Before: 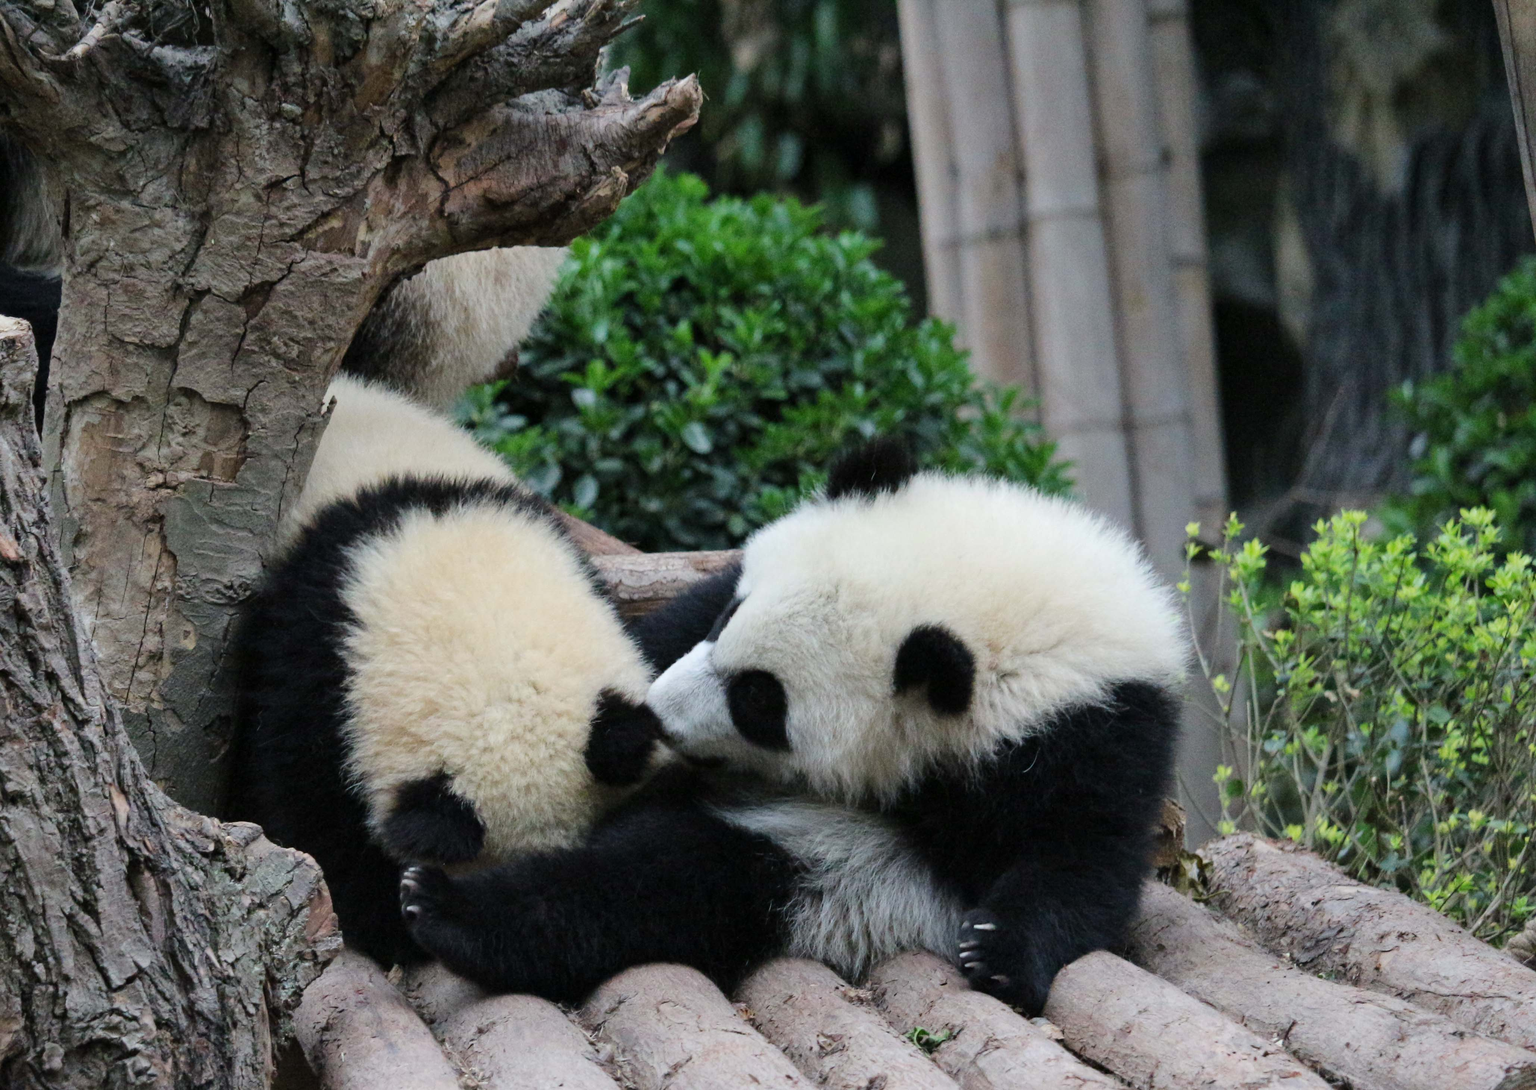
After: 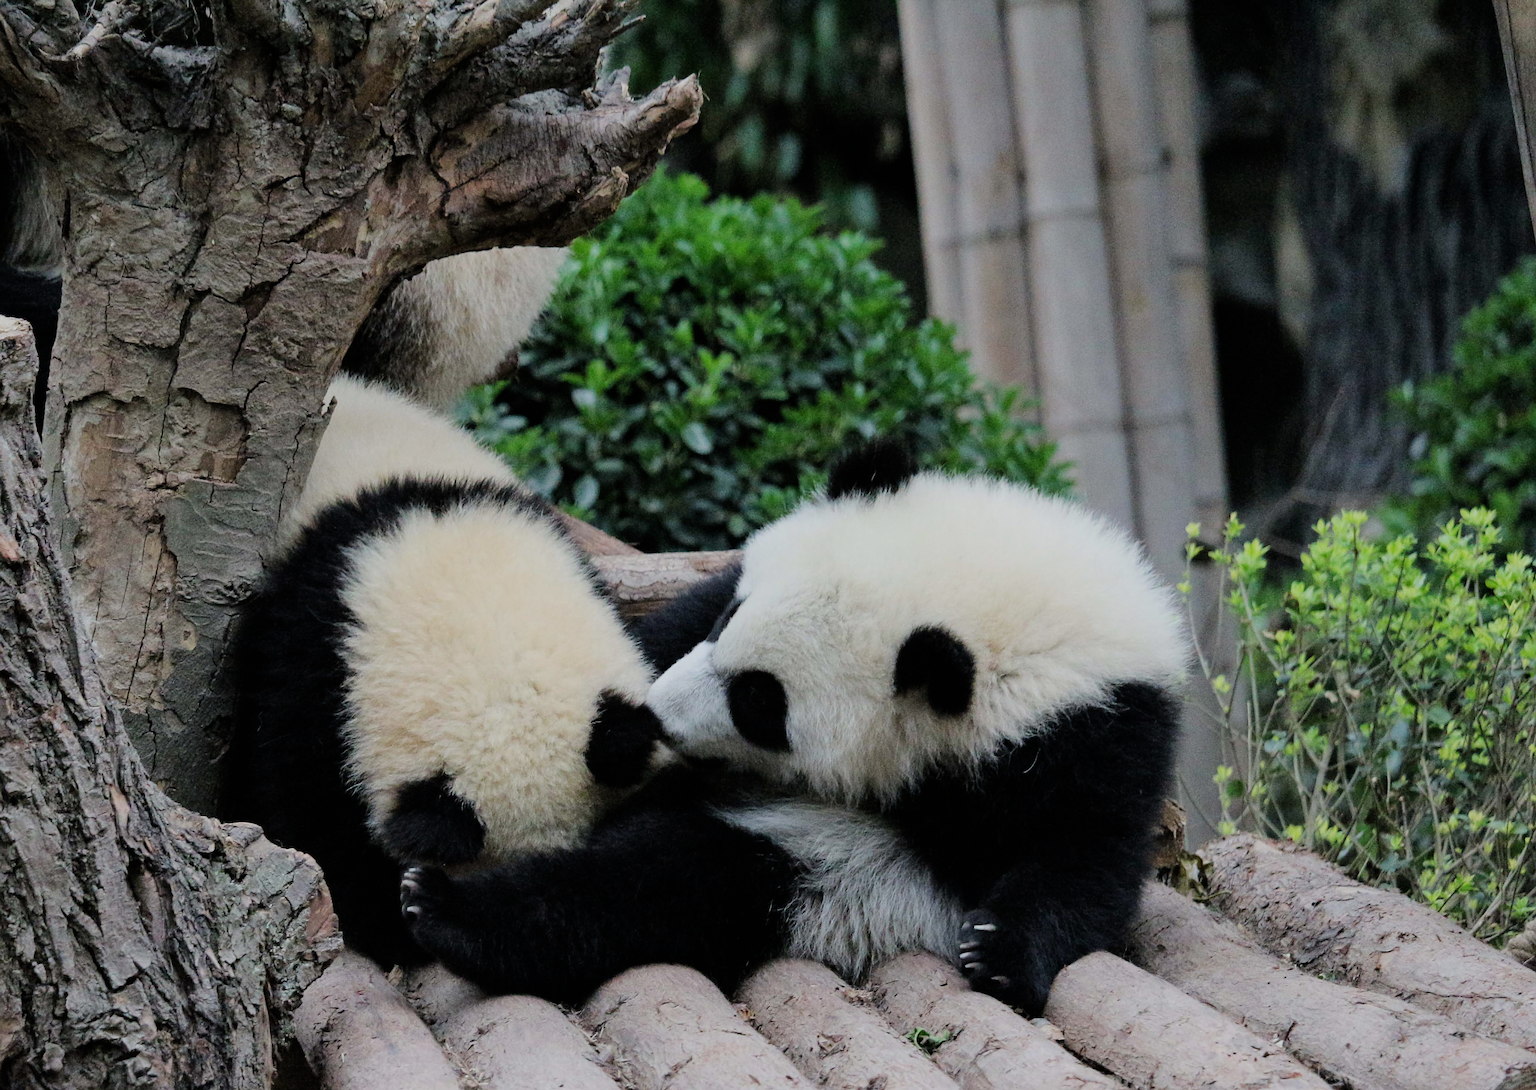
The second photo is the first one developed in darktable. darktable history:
sharpen: on, module defaults
filmic rgb: black relative exposure -7.97 EV, white relative exposure 4.02 EV, threshold 3.02 EV, hardness 4.19, enable highlight reconstruction true
